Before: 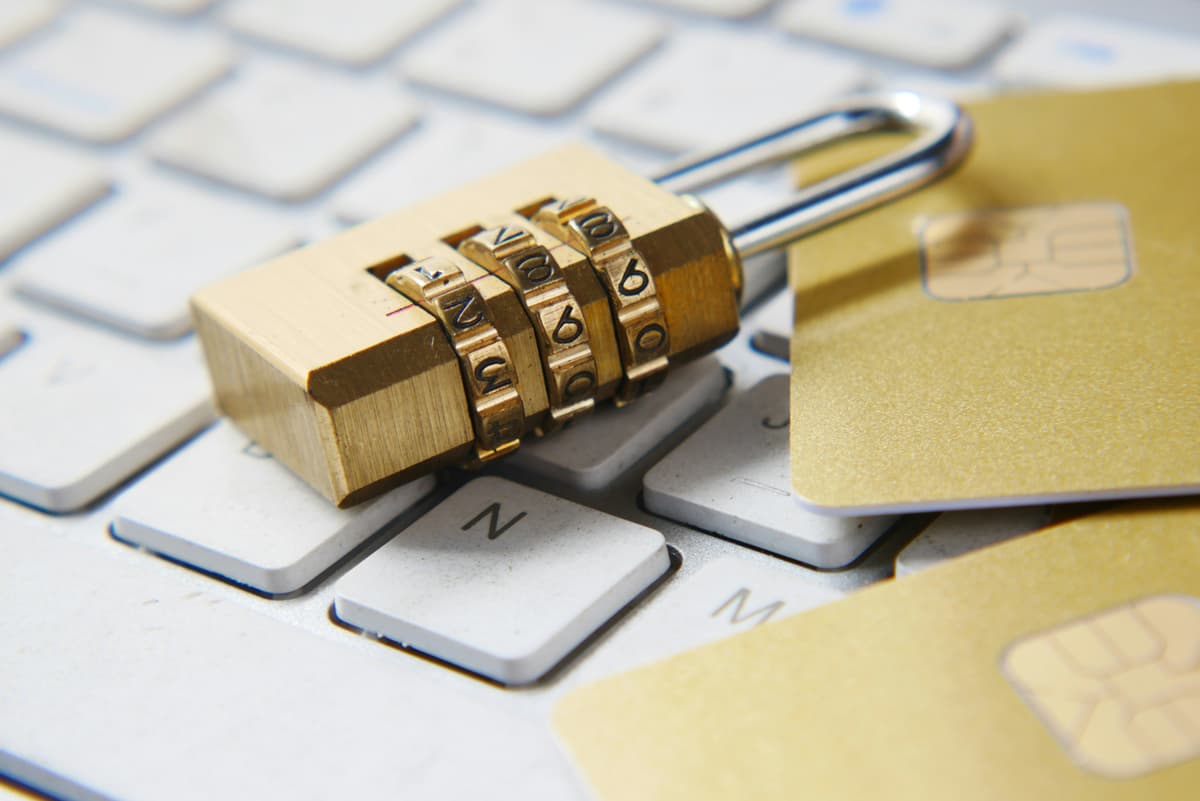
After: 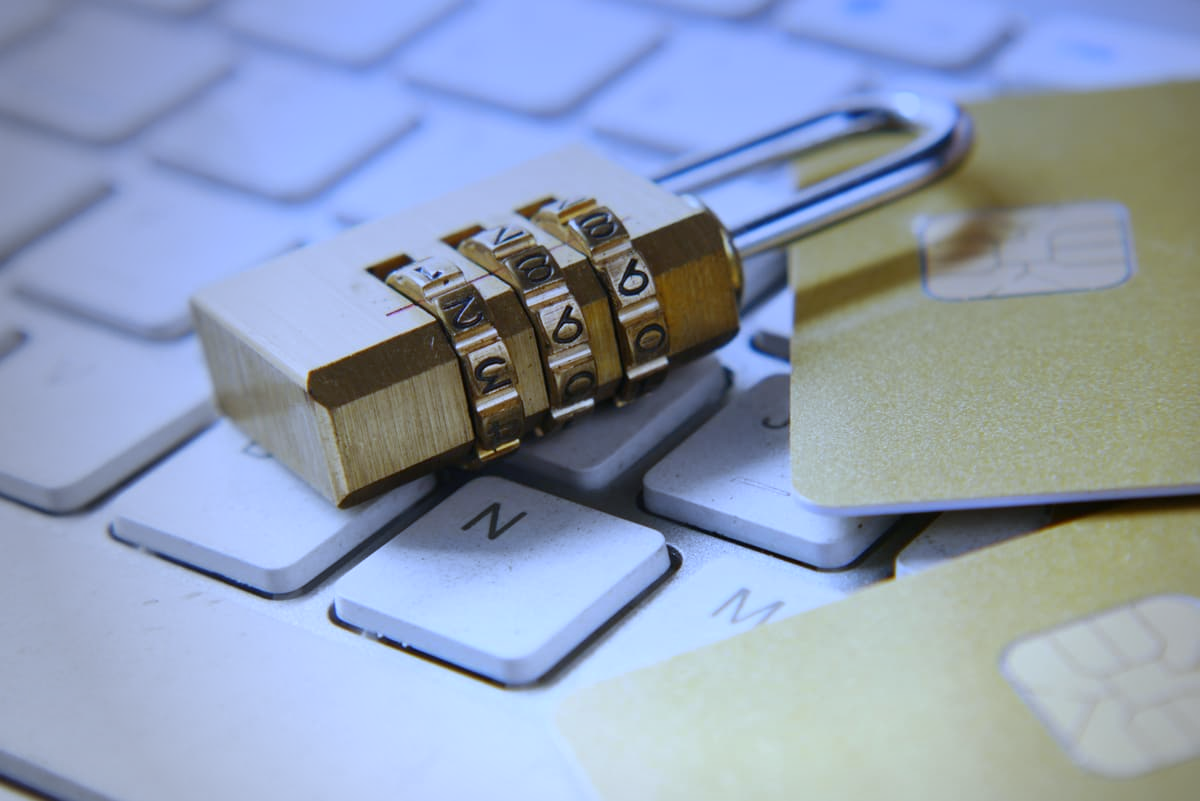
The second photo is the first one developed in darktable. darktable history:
vignetting: fall-off start 73.57%, center (0.22, -0.235)
graduated density: hue 238.83°, saturation 50%
white balance: red 0.871, blue 1.249
